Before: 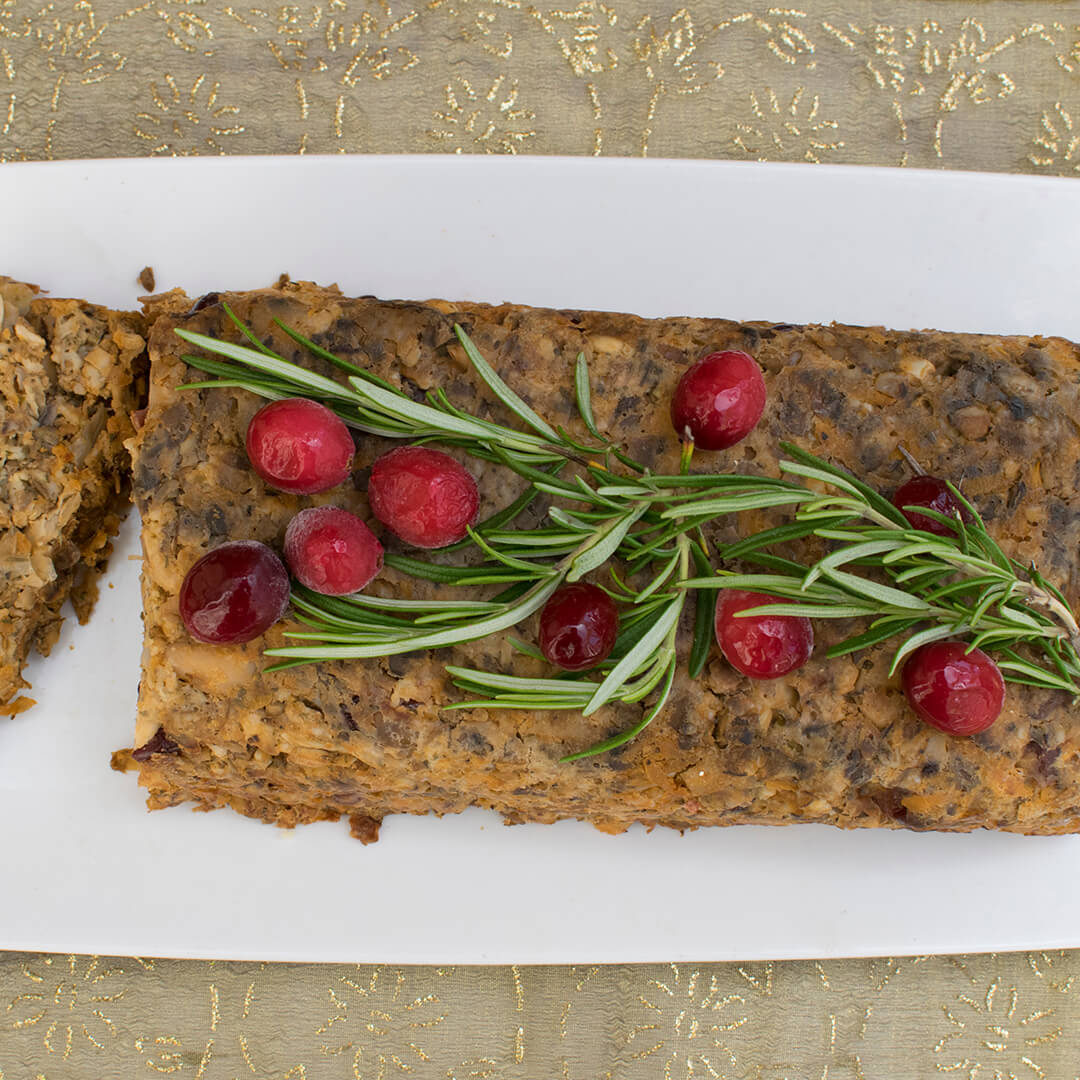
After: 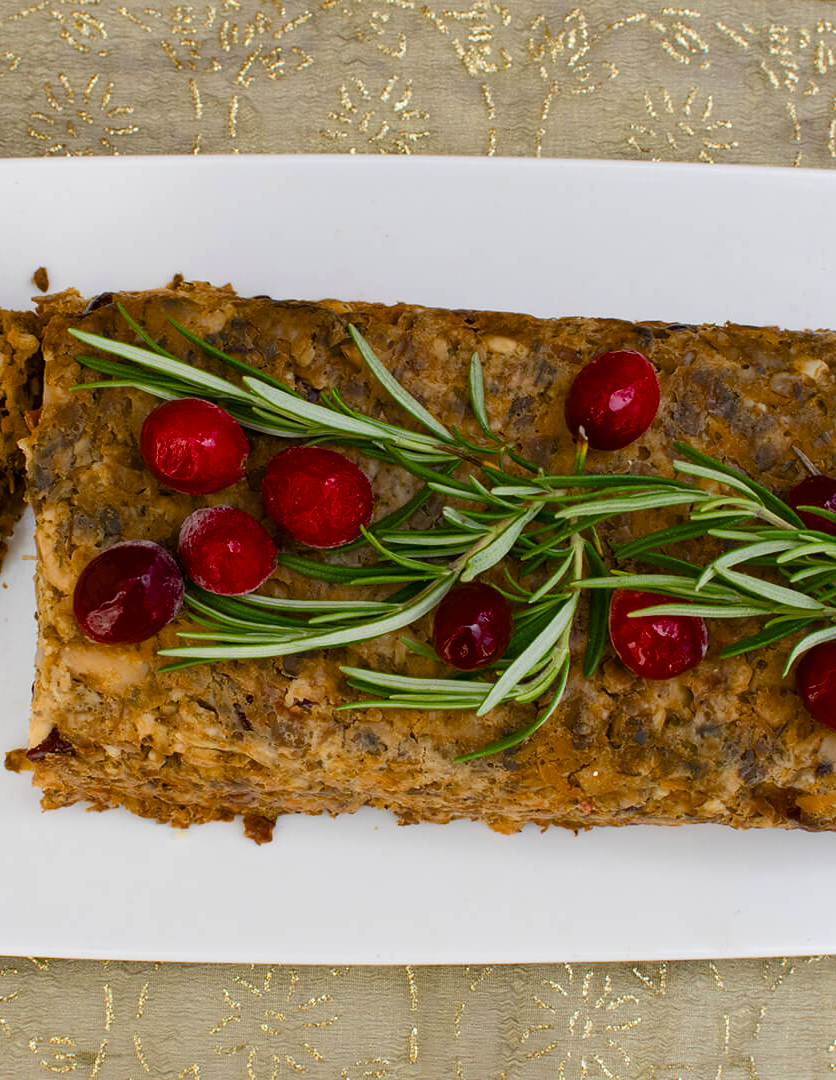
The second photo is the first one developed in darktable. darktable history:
color balance rgb: shadows lift › chroma 0.661%, shadows lift › hue 111.16°, perceptual saturation grading › global saturation 20%, perceptual saturation grading › highlights -25.461%, perceptual saturation grading › shadows 24.139%, global vibrance 10.246%, saturation formula JzAzBz (2021)
crop: left 9.884%, right 12.662%
